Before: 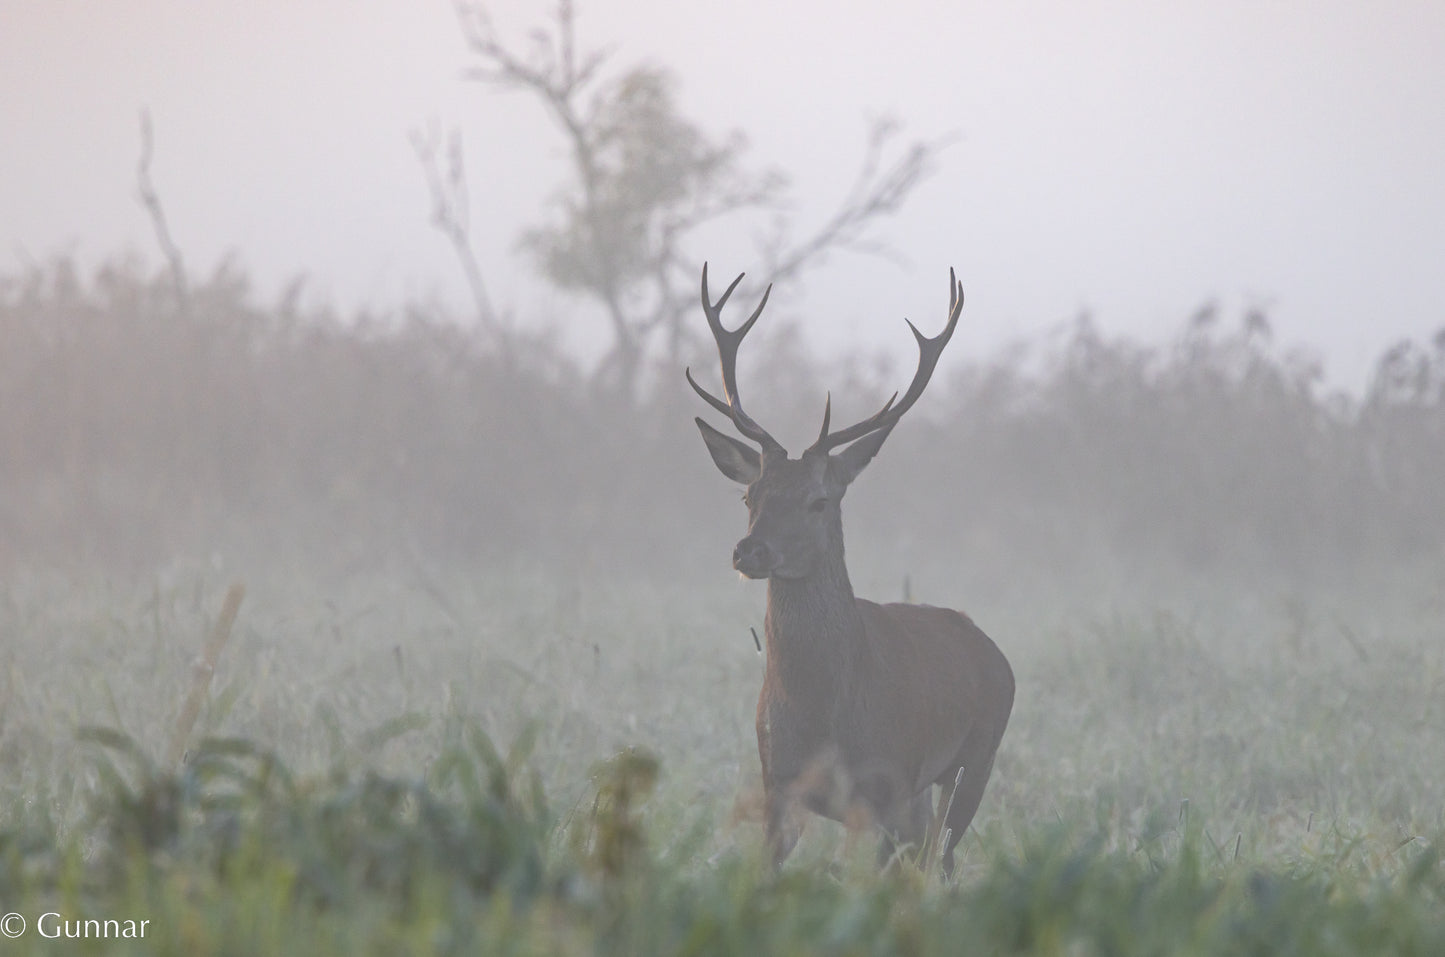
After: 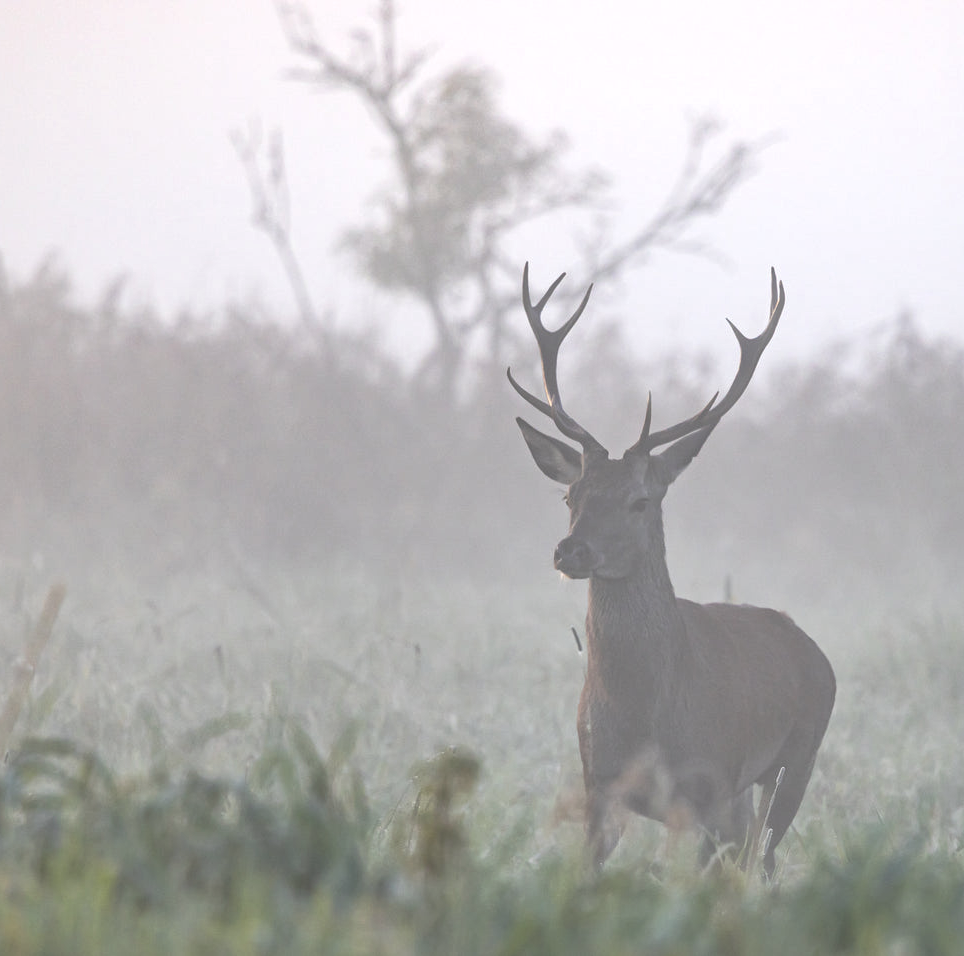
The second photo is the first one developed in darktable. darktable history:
crop and rotate: left 12.405%, right 20.827%
local contrast: mode bilateral grid, contrast 25, coarseness 50, detail 123%, midtone range 0.2
exposure: black level correction -0.03, compensate highlight preservation false
haze removal: strength -0.111, compatibility mode true, adaptive false
levels: levels [0.062, 0.494, 0.925]
